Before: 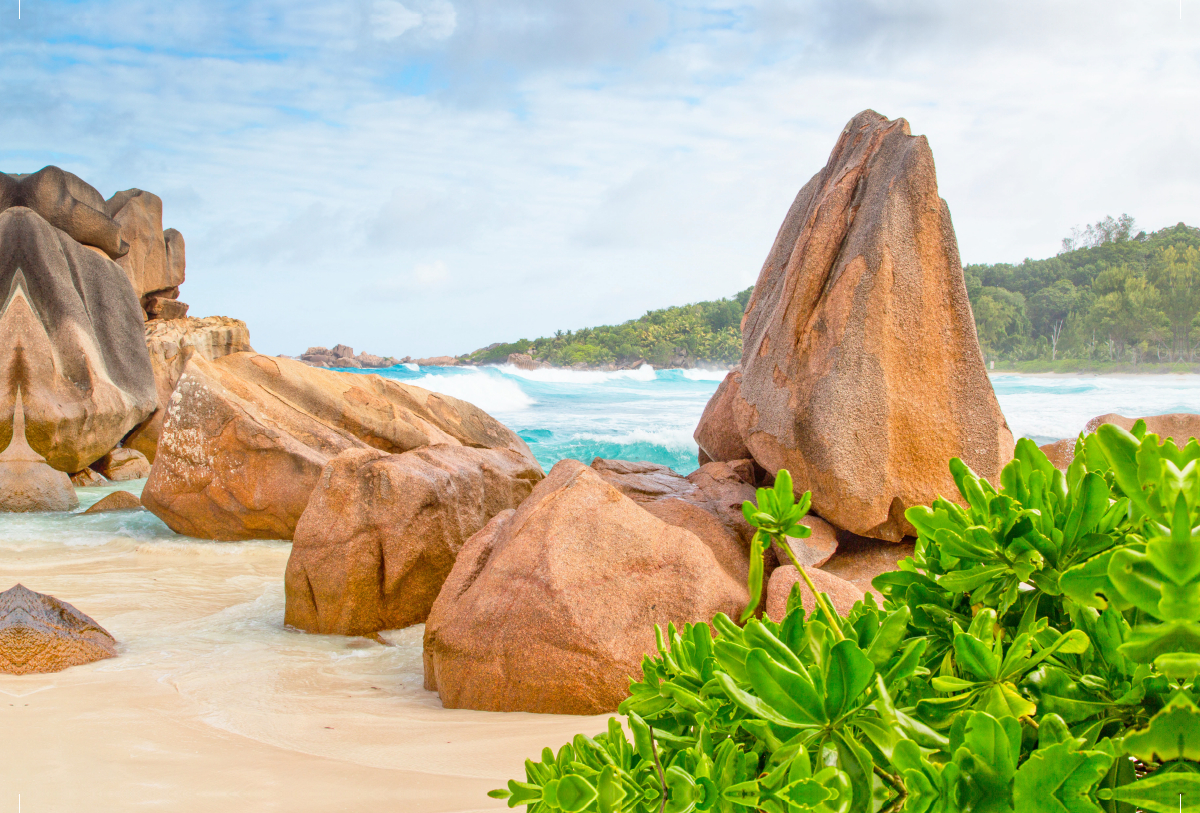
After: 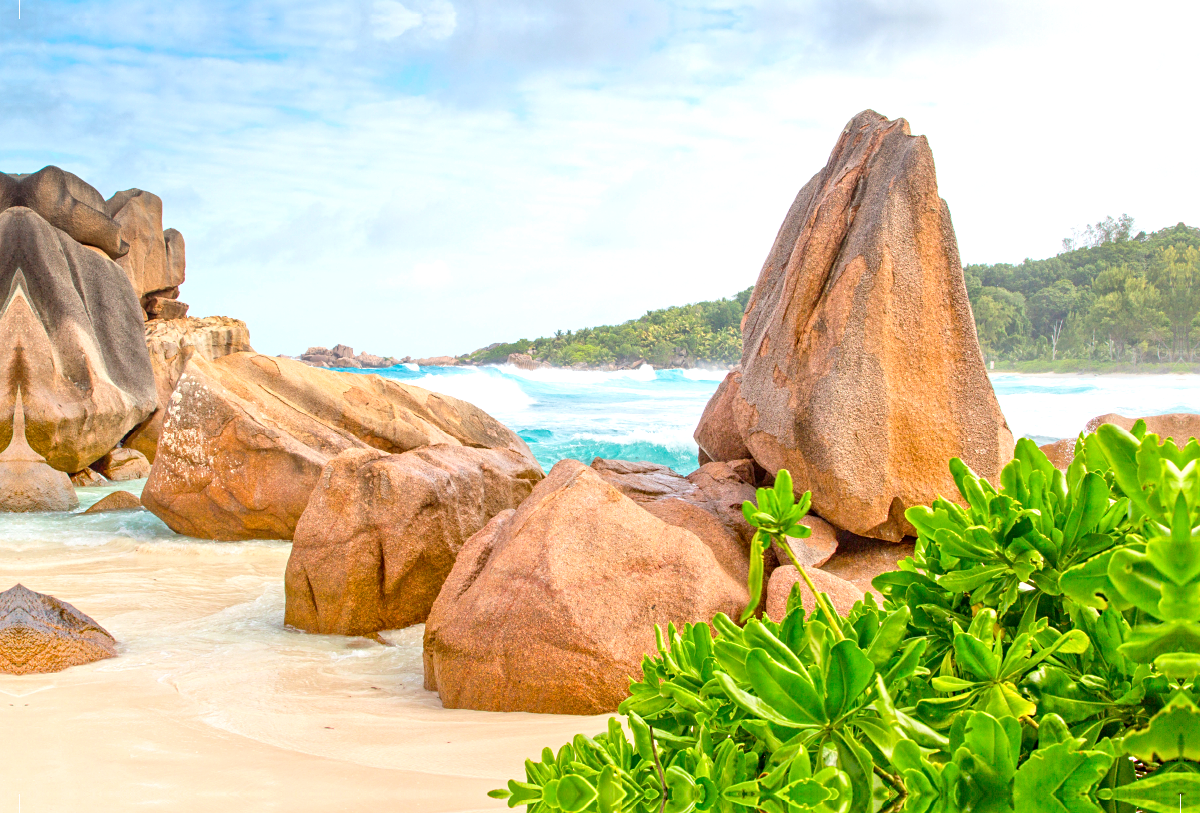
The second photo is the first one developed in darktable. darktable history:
sharpen: amount 0.218
shadows and highlights: shadows 31.06, highlights 0.411, soften with gaussian
tone equalizer: on, module defaults
exposure: black level correction 0.002, exposure 0.297 EV, compensate highlight preservation false
